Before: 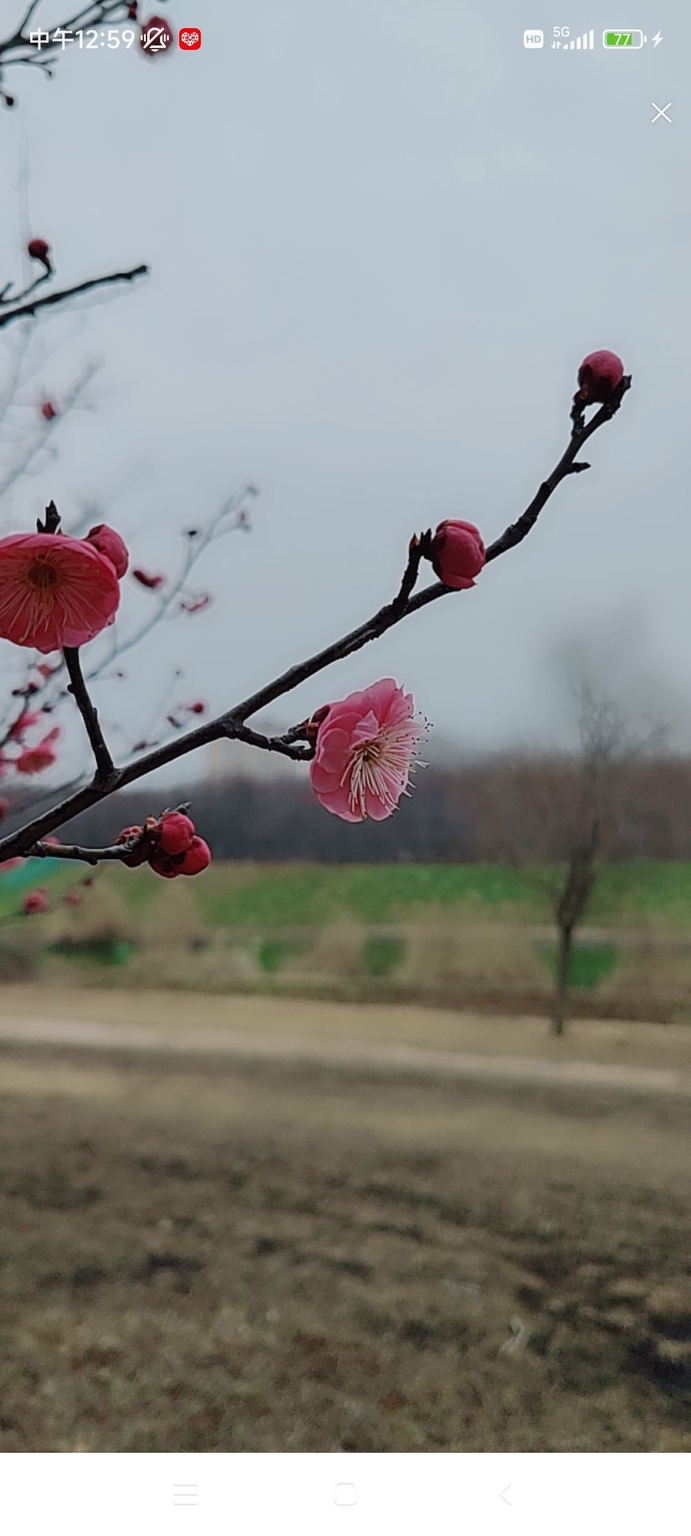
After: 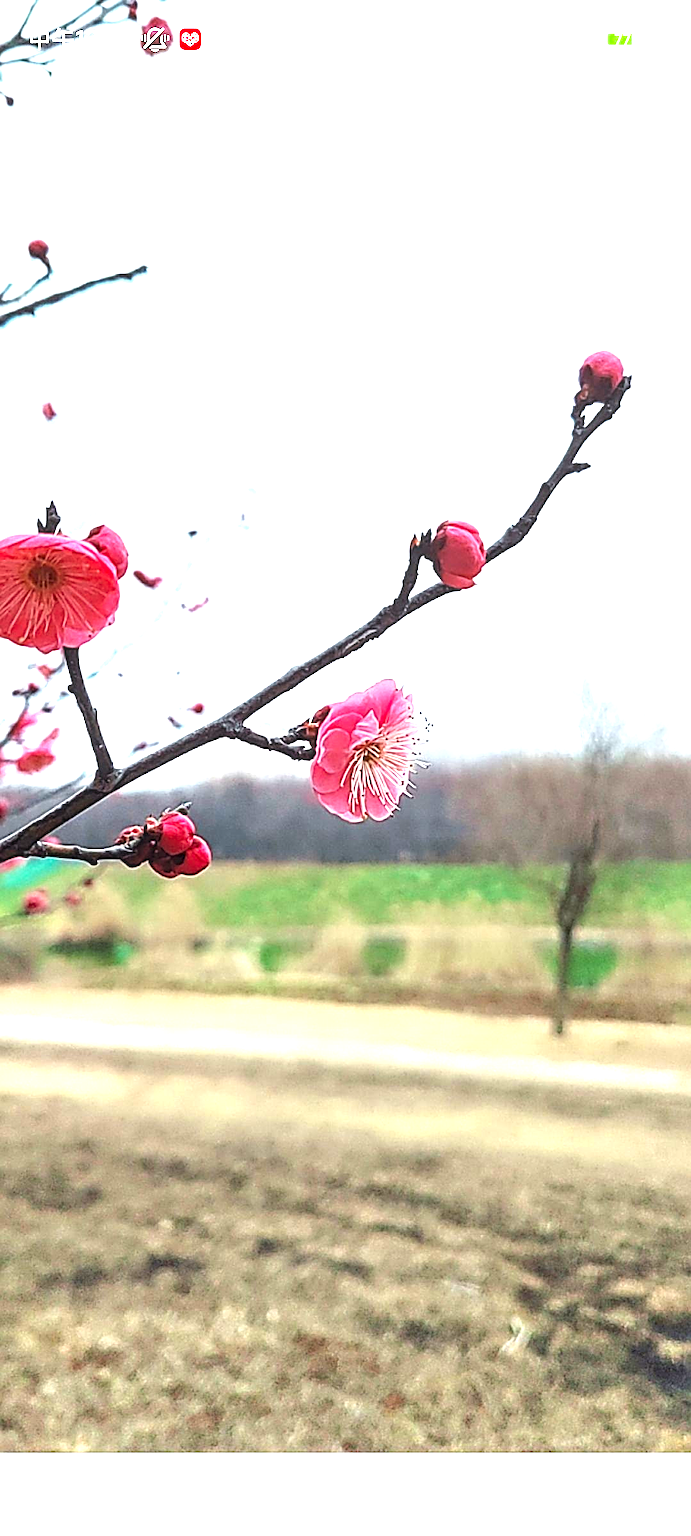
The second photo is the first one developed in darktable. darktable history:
local contrast: on, module defaults
sharpen: on, module defaults
exposure: black level correction 0, exposure 1.9 EV, compensate highlight preservation false
contrast brightness saturation: contrast 0.04, saturation 0.16
levels: levels [0.016, 0.484, 0.953]
